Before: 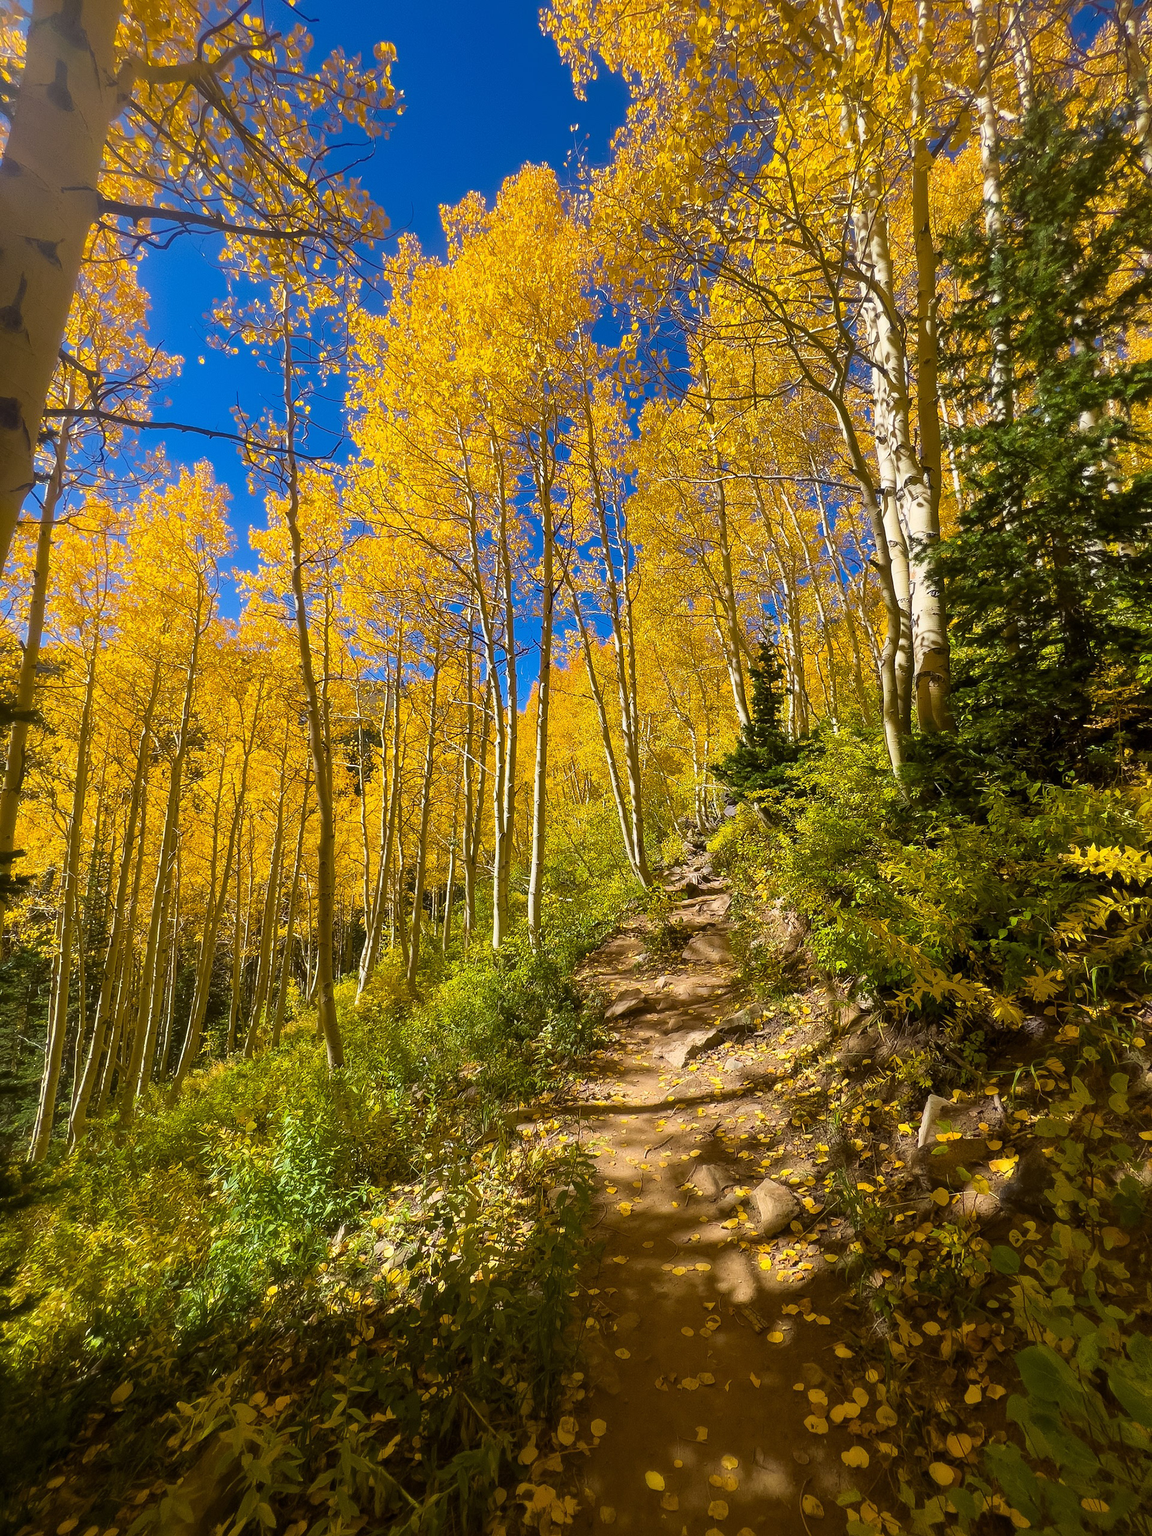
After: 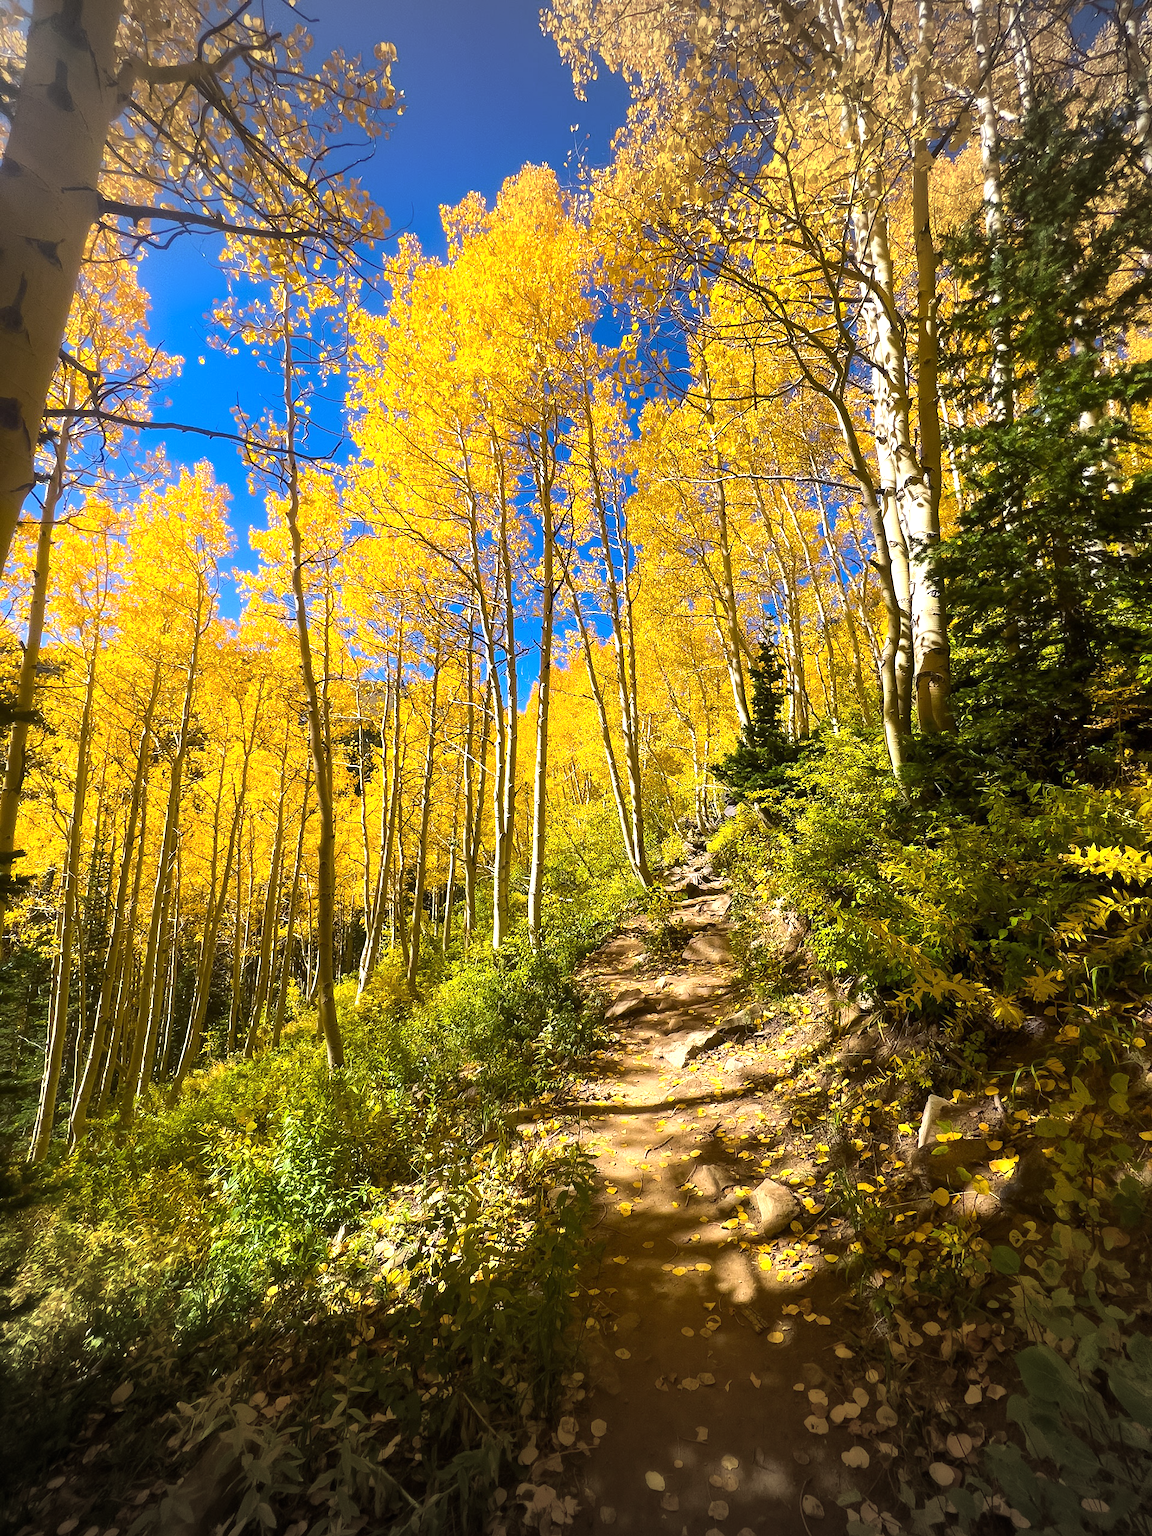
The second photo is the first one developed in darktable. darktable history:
vignetting: fall-off start 100%, brightness -0.282, width/height ratio 1.31
tone equalizer: -8 EV 0.001 EV, -7 EV -0.002 EV, -6 EV 0.002 EV, -5 EV -0.03 EV, -4 EV -0.116 EV, -3 EV -0.169 EV, -2 EV 0.24 EV, -1 EV 0.702 EV, +0 EV 0.493 EV
